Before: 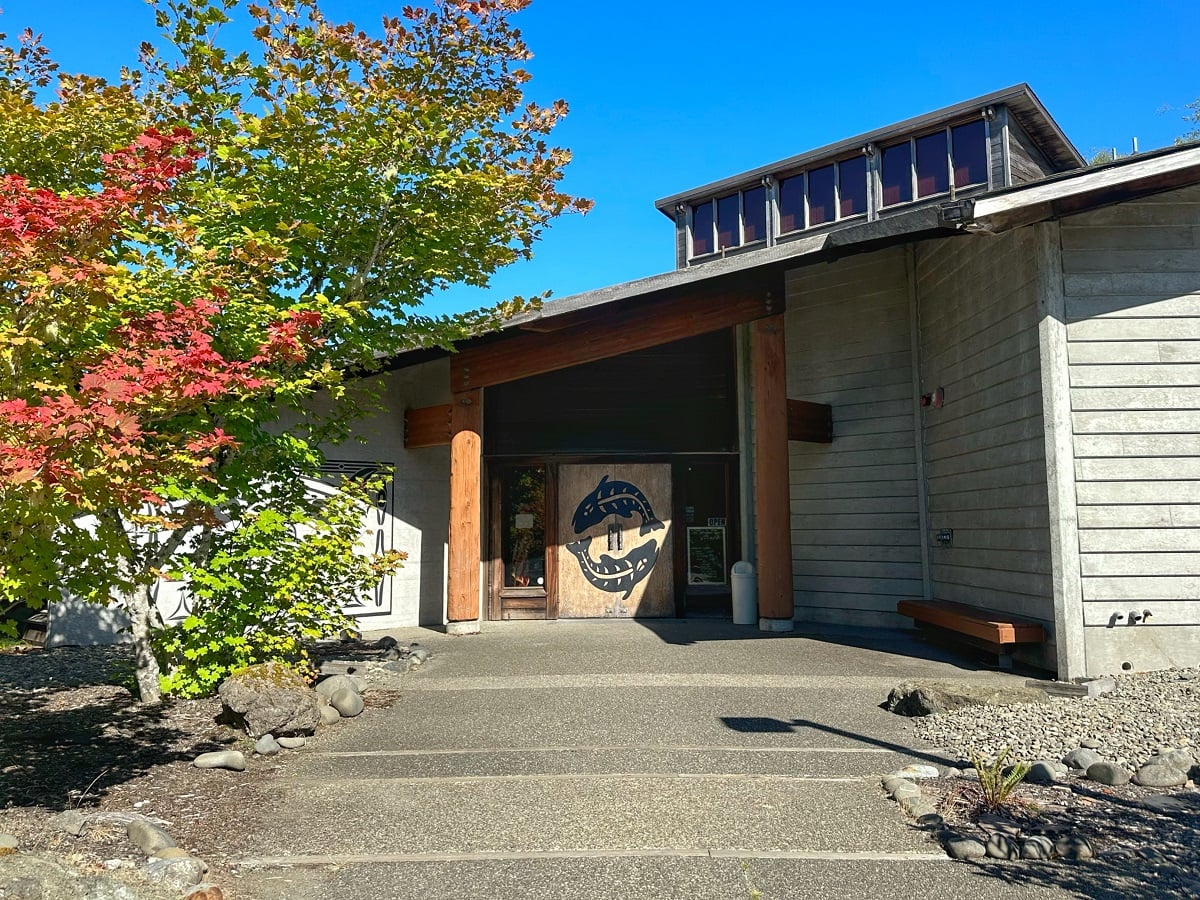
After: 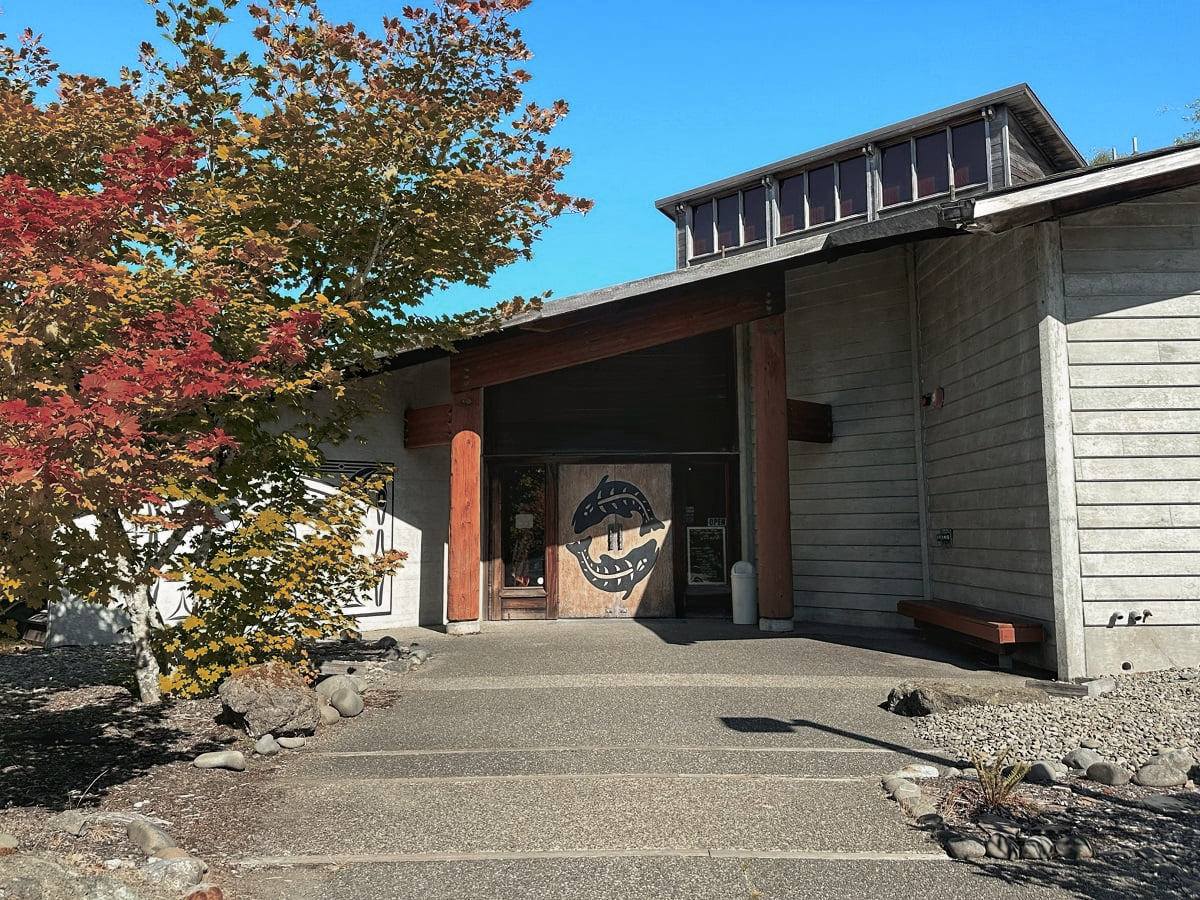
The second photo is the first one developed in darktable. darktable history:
color zones: curves: ch0 [(0, 0.299) (0.25, 0.383) (0.456, 0.352) (0.736, 0.571)]; ch1 [(0, 0.63) (0.151, 0.568) (0.254, 0.416) (0.47, 0.558) (0.732, 0.37) (0.909, 0.492)]; ch2 [(0.004, 0.604) (0.158, 0.443) (0.257, 0.403) (0.761, 0.468)]
color balance rgb: perceptual saturation grading › global saturation 20%, perceptual saturation grading › highlights -25%, perceptual saturation grading › shadows 25%
split-toning: shadows › hue 36°, shadows › saturation 0.05, highlights › hue 10.8°, highlights › saturation 0.15, compress 40%
